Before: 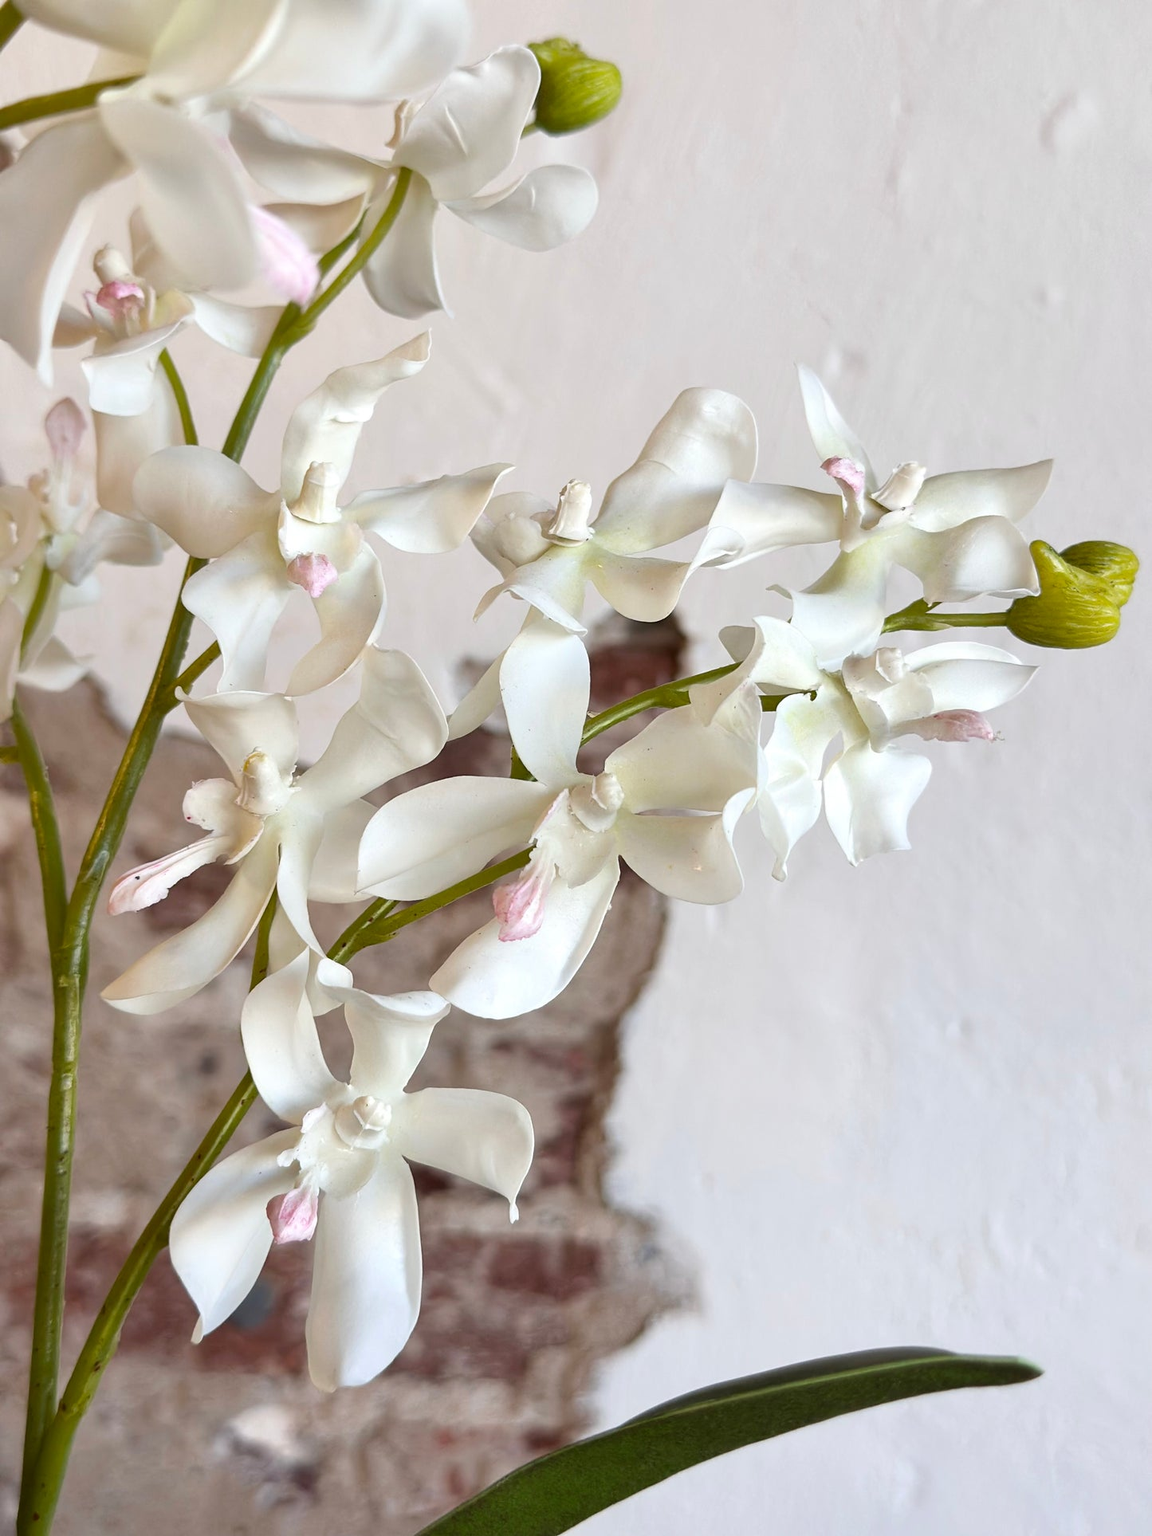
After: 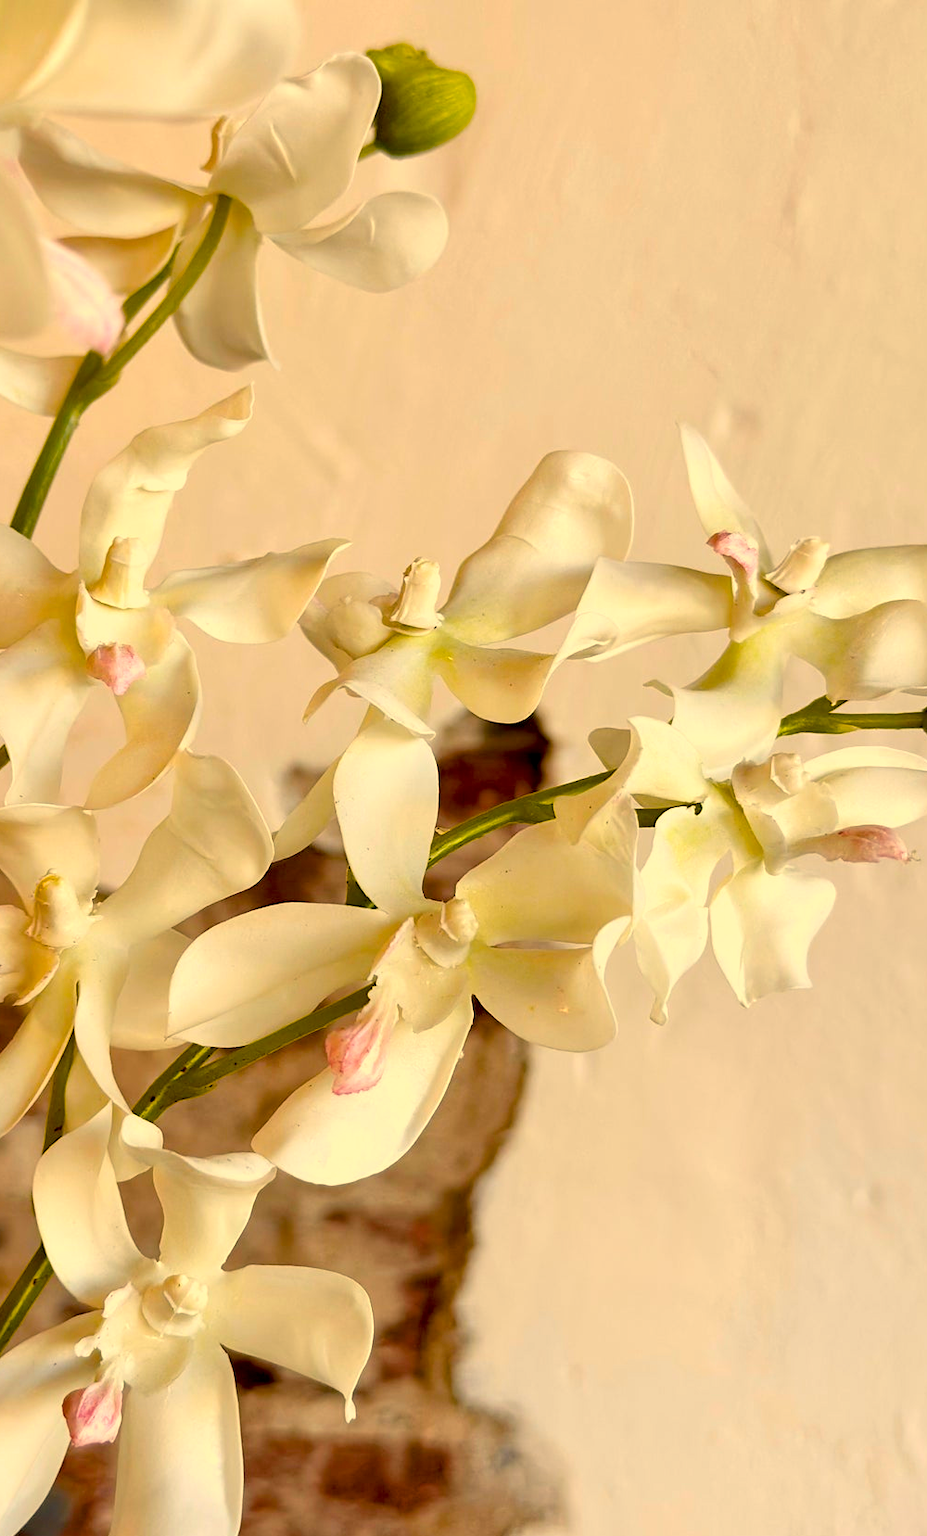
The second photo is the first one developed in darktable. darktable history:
exposure: black level correction 0.029, exposure -0.073 EV, compensate highlight preservation false
white balance: red 1.123, blue 0.83
crop: left 18.479%, right 12.2%, bottom 13.971%
color balance rgb: linear chroma grading › global chroma 15%, perceptual saturation grading › global saturation 30%
